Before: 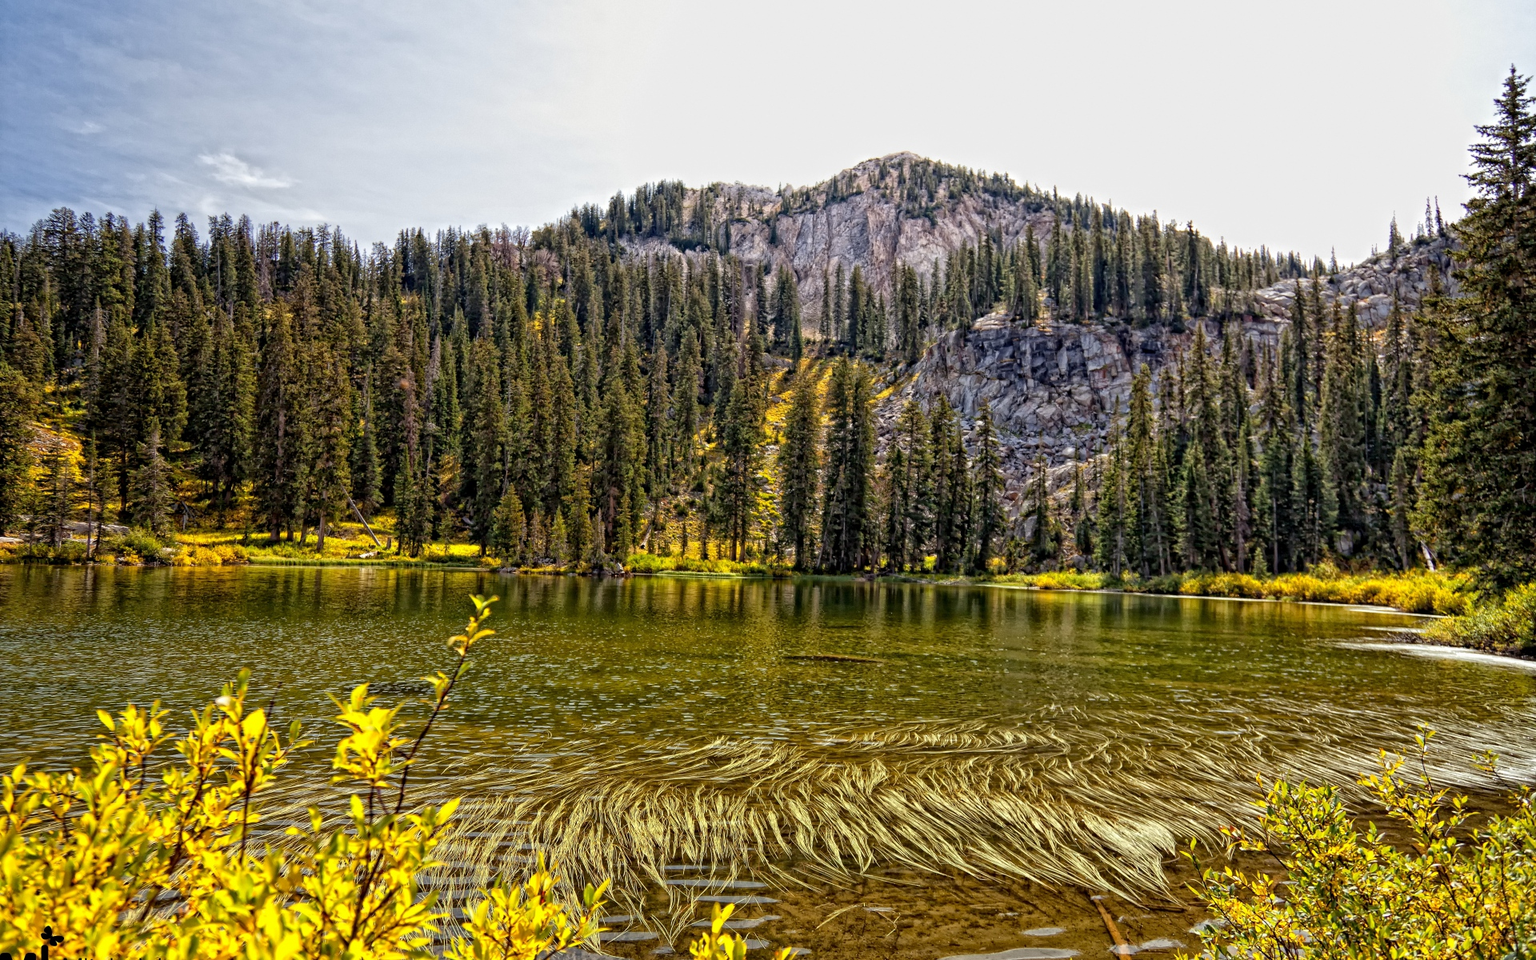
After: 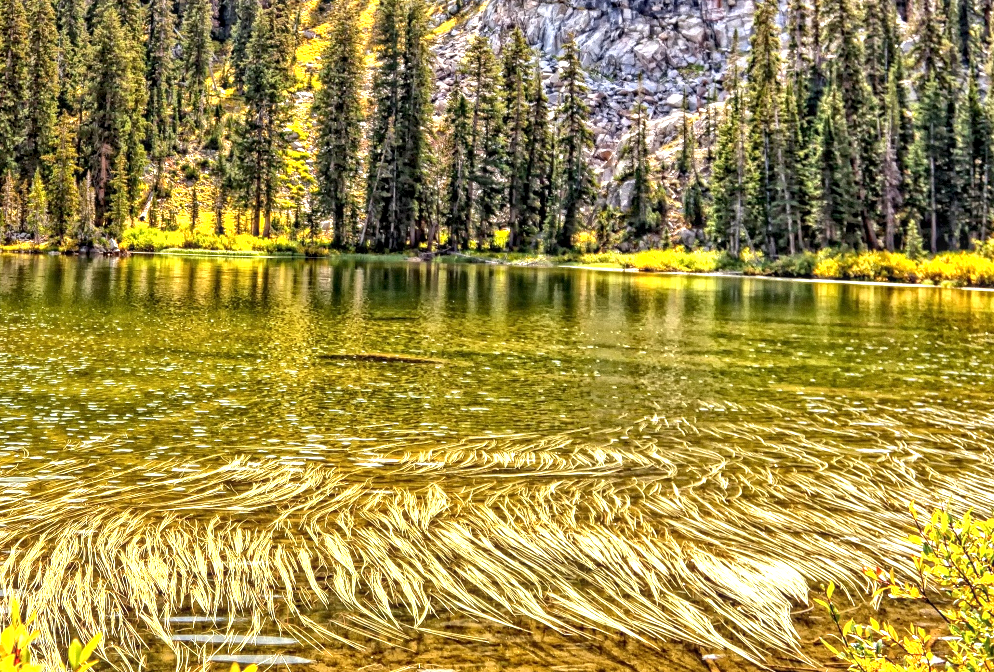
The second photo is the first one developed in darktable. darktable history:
exposure: black level correction 0, exposure 1.45 EV, compensate exposure bias true, compensate highlight preservation false
local contrast: on, module defaults
crop: left 34.479%, top 38.822%, right 13.718%, bottom 5.172%
